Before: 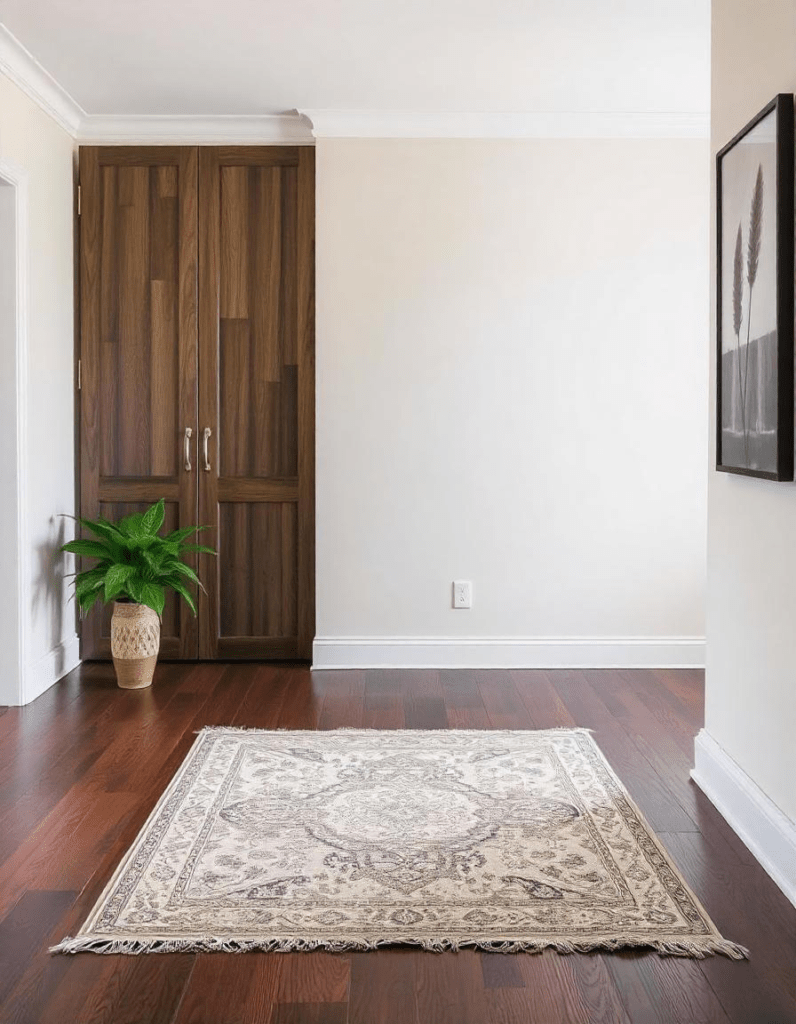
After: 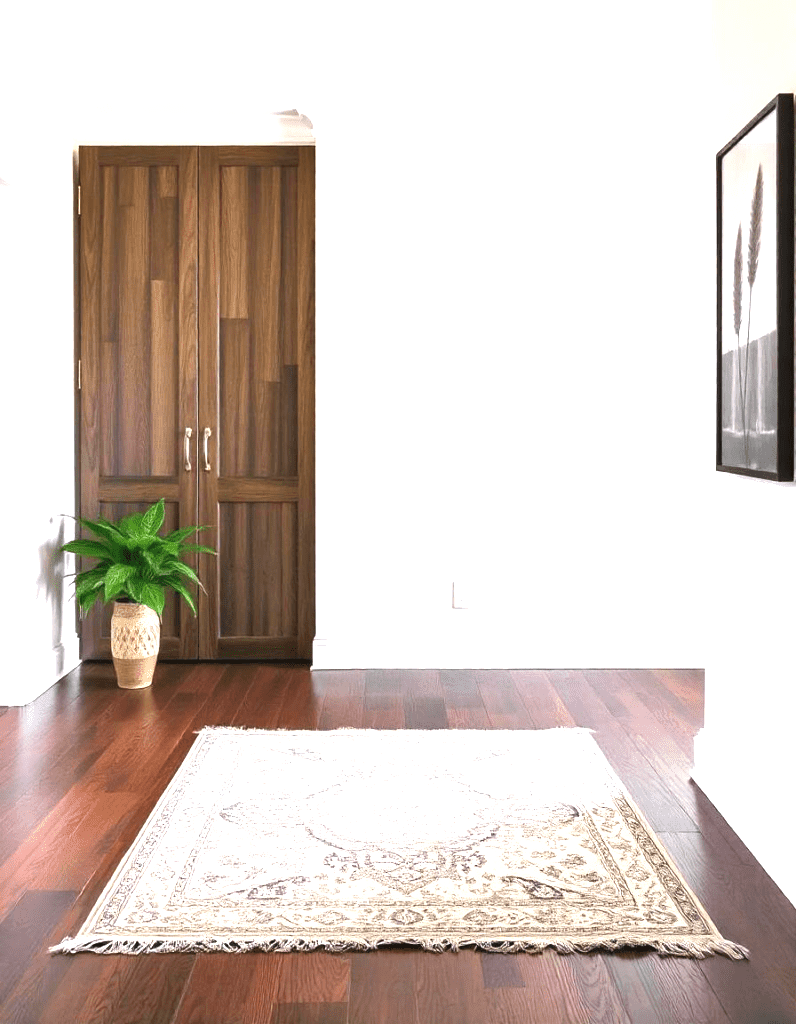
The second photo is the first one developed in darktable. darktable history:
shadows and highlights: shadows 75, highlights -25, soften with gaussian
exposure: black level correction 0, exposure 1.2 EV, compensate highlight preservation false
